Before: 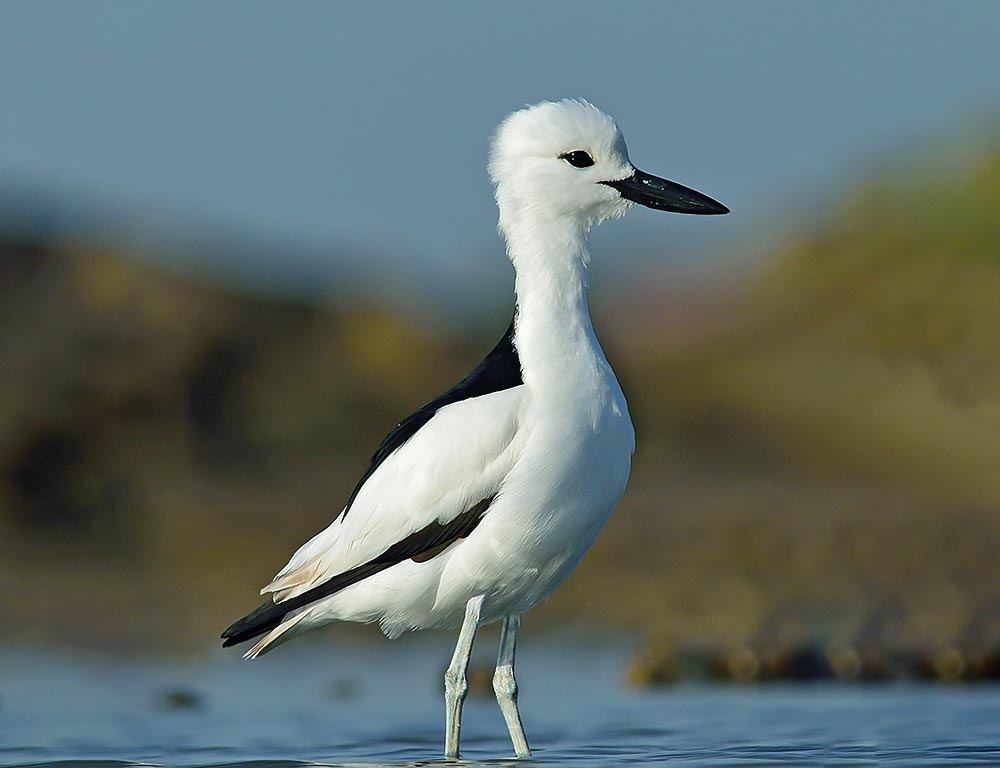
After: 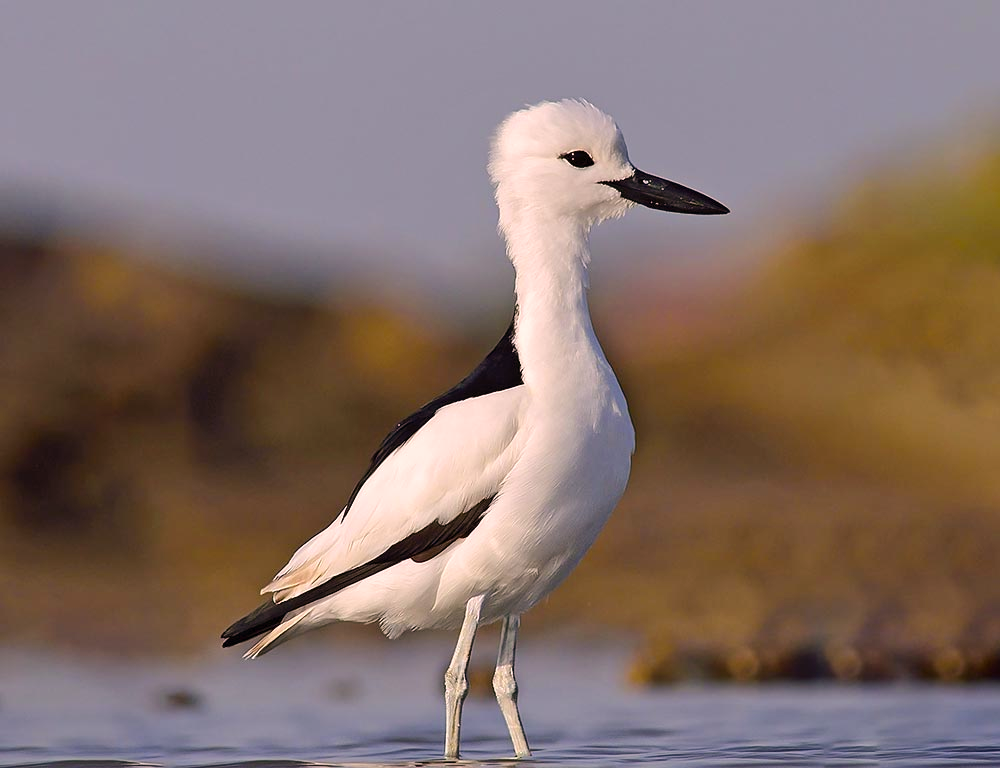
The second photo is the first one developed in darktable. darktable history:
color correction: highlights a* 14.49, highlights b* 4.78
color balance rgb: power › chroma 1.577%, power › hue 26.6°, perceptual saturation grading › global saturation 0.355%, perceptual brilliance grading › mid-tones 9.88%, perceptual brilliance grading › shadows 15.622%
